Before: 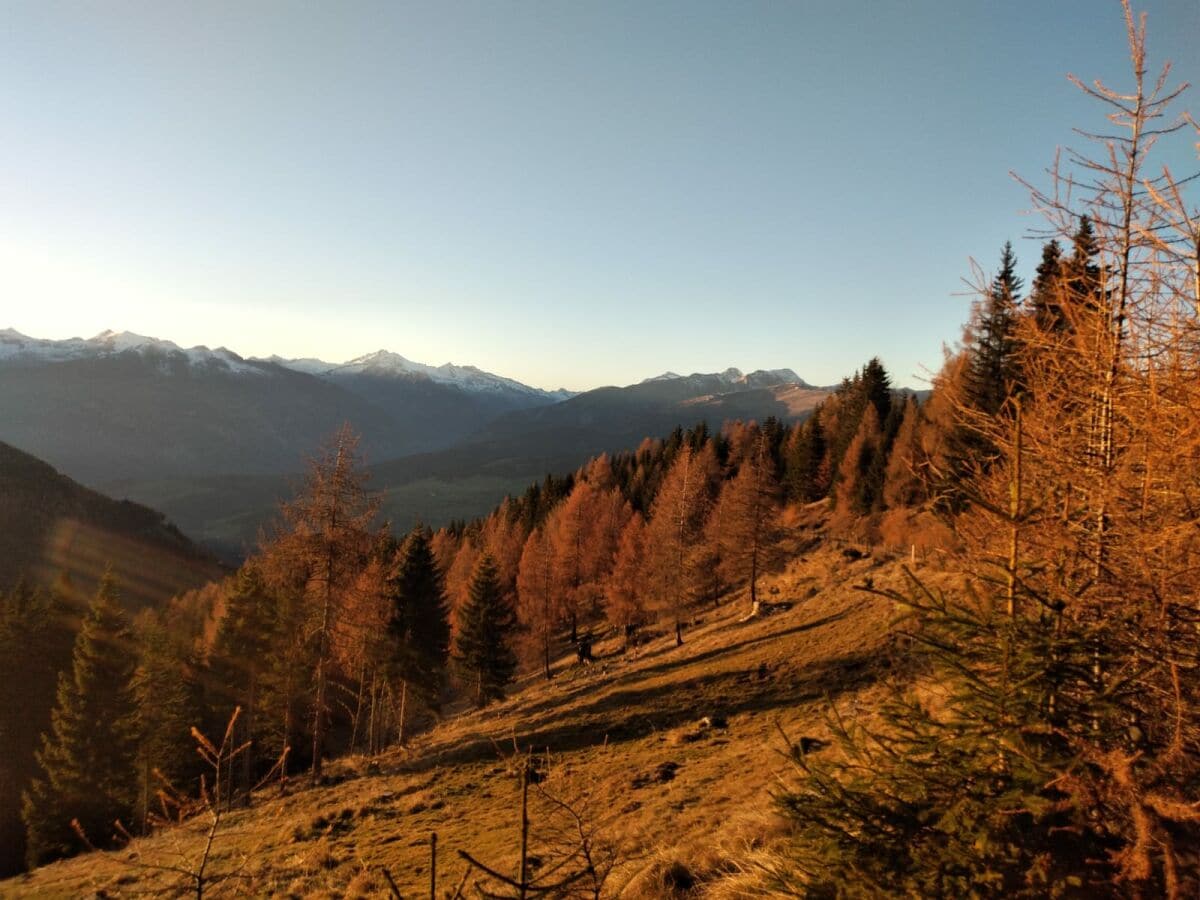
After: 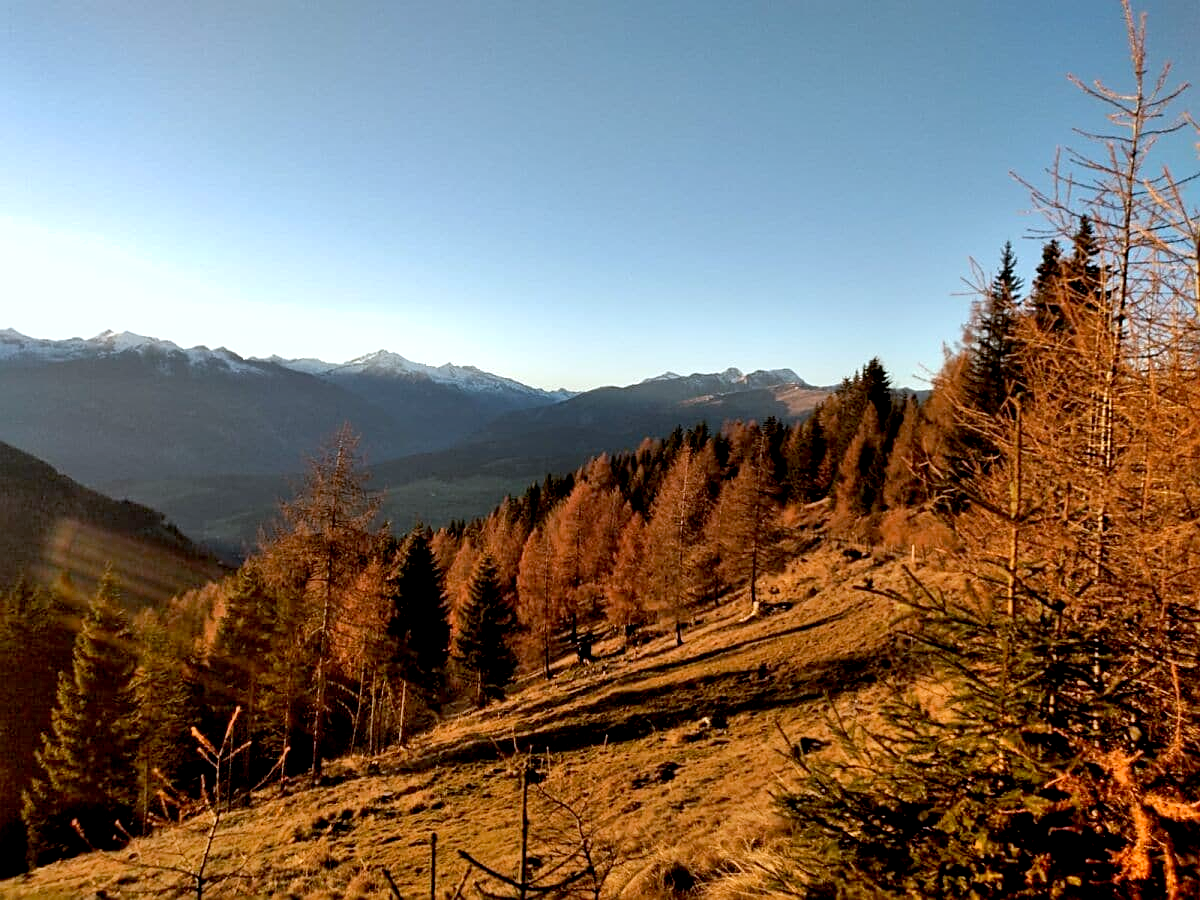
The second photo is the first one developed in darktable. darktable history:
color calibration: x 0.369, y 0.382, temperature 4318.75 K
exposure: black level correction 0.009, exposure 0.116 EV, compensate exposure bias true, compensate highlight preservation false
sharpen: on, module defaults
shadows and highlights: low approximation 0.01, soften with gaussian
